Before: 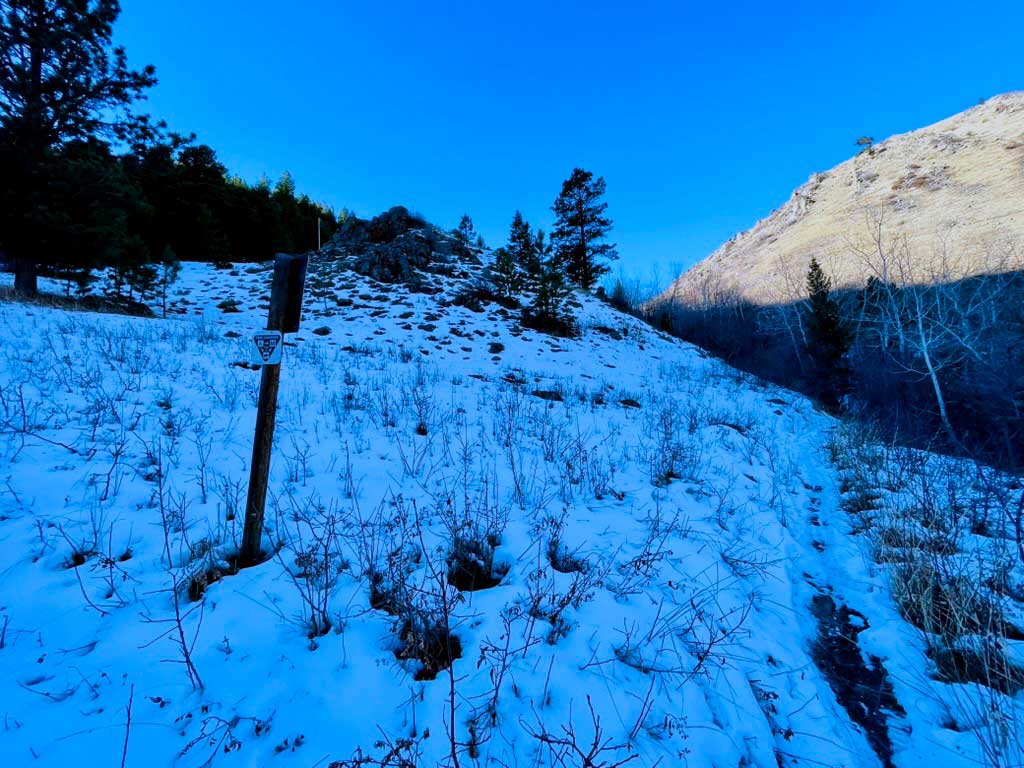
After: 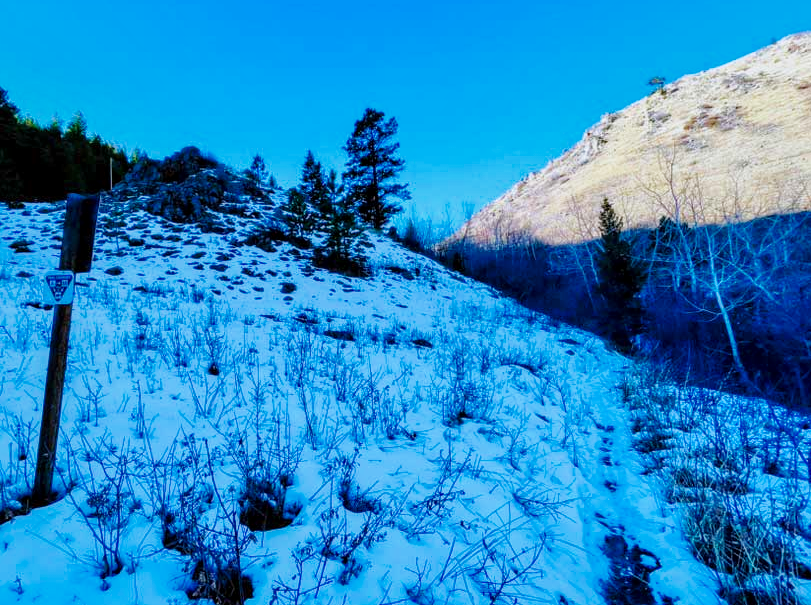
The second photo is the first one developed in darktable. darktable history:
shadows and highlights: on, module defaults
local contrast: on, module defaults
base curve: curves: ch0 [(0, 0) (0.032, 0.025) (0.121, 0.166) (0.206, 0.329) (0.605, 0.79) (1, 1)], preserve colors none
velvia: on, module defaults
crop and rotate: left 20.403%, top 7.909%, right 0.339%, bottom 13.291%
